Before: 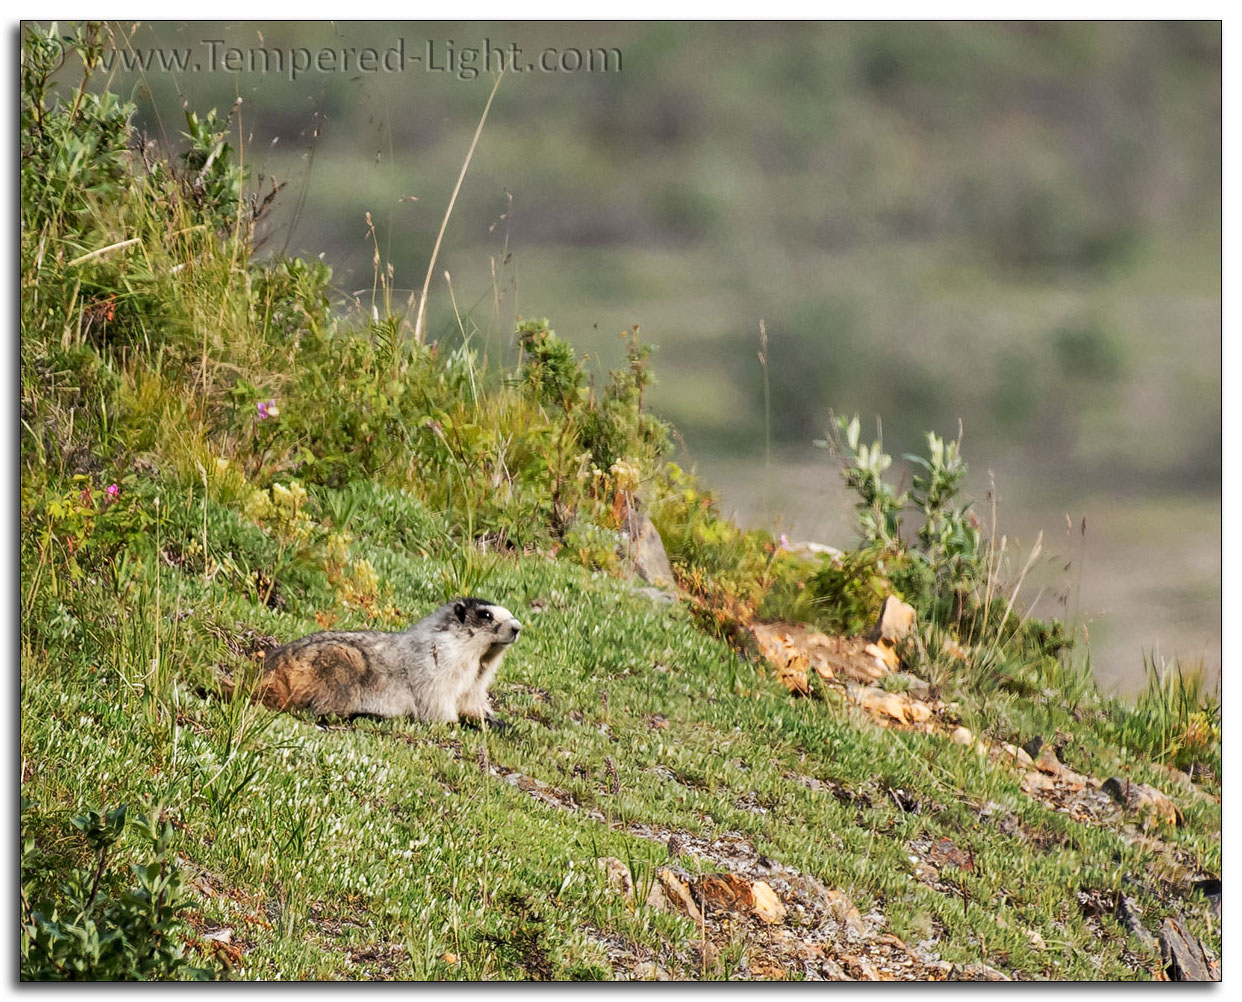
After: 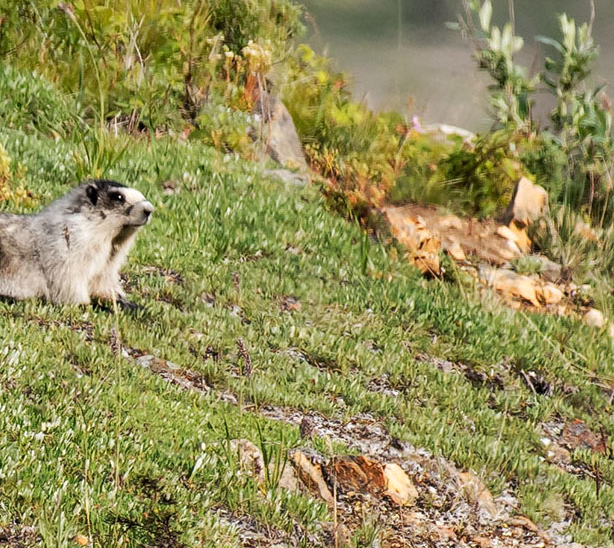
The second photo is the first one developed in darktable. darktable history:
tone equalizer: on, module defaults
crop: left 29.672%, top 41.786%, right 20.851%, bottom 3.487%
